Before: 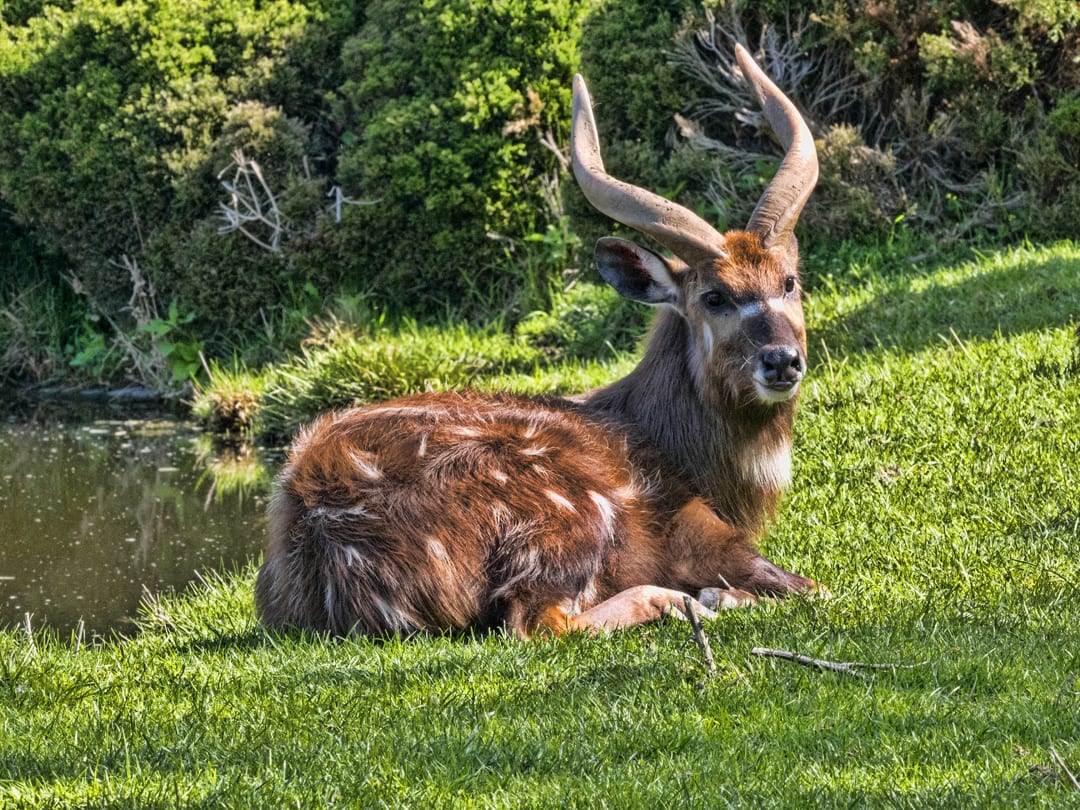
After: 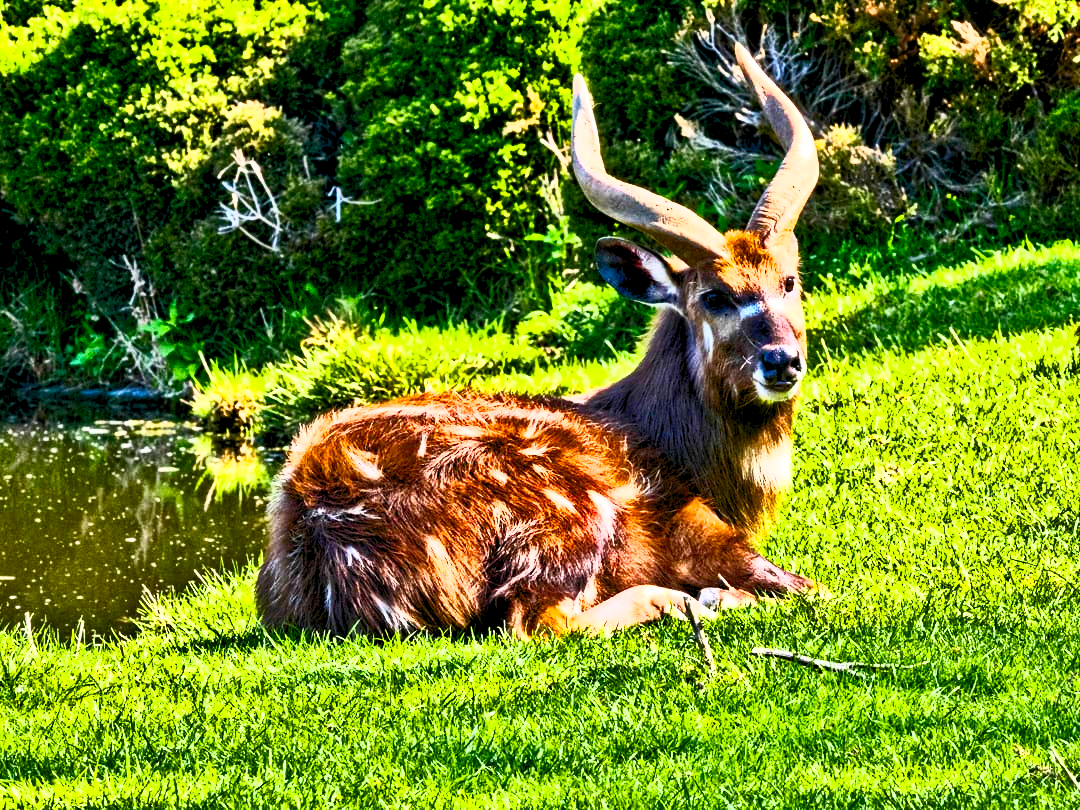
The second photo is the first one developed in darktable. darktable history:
color balance rgb: shadows lift › luminance -9.41%, highlights gain › luminance 17.6%, global offset › luminance -1.45%, perceptual saturation grading › highlights -17.77%, perceptual saturation grading › mid-tones 33.1%, perceptual saturation grading › shadows 50.52%, global vibrance 24.22%
contrast brightness saturation: contrast 0.83, brightness 0.59, saturation 0.59
